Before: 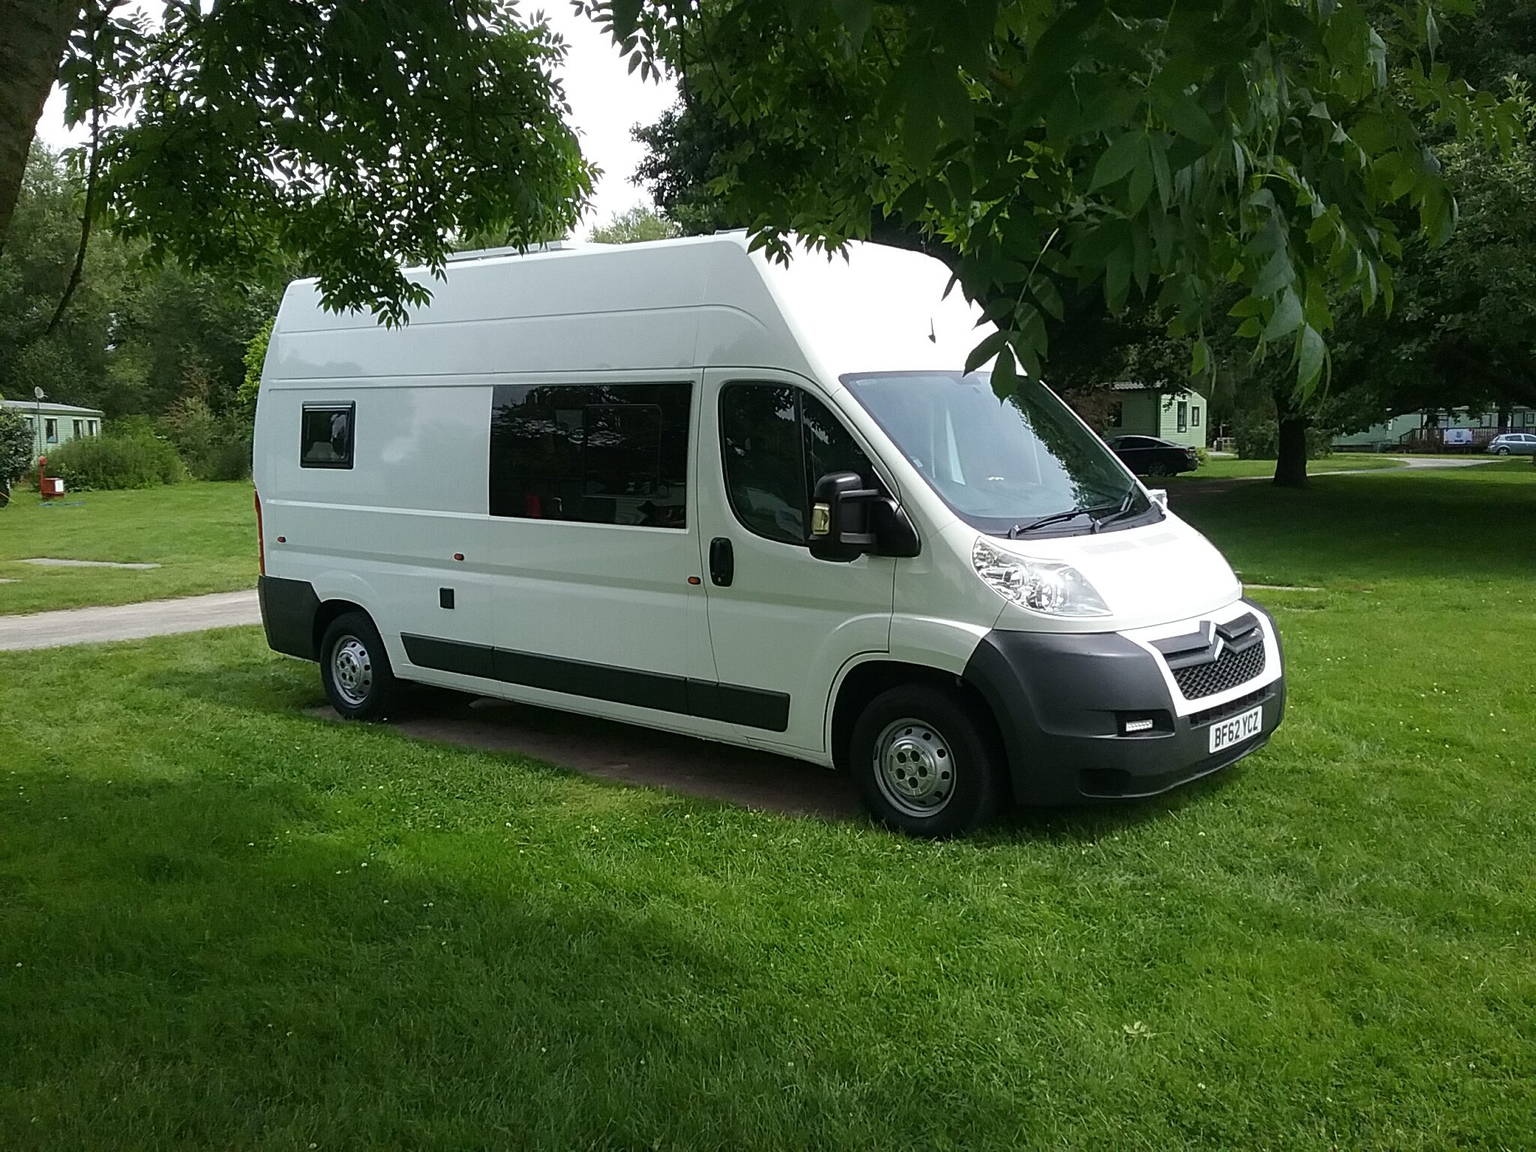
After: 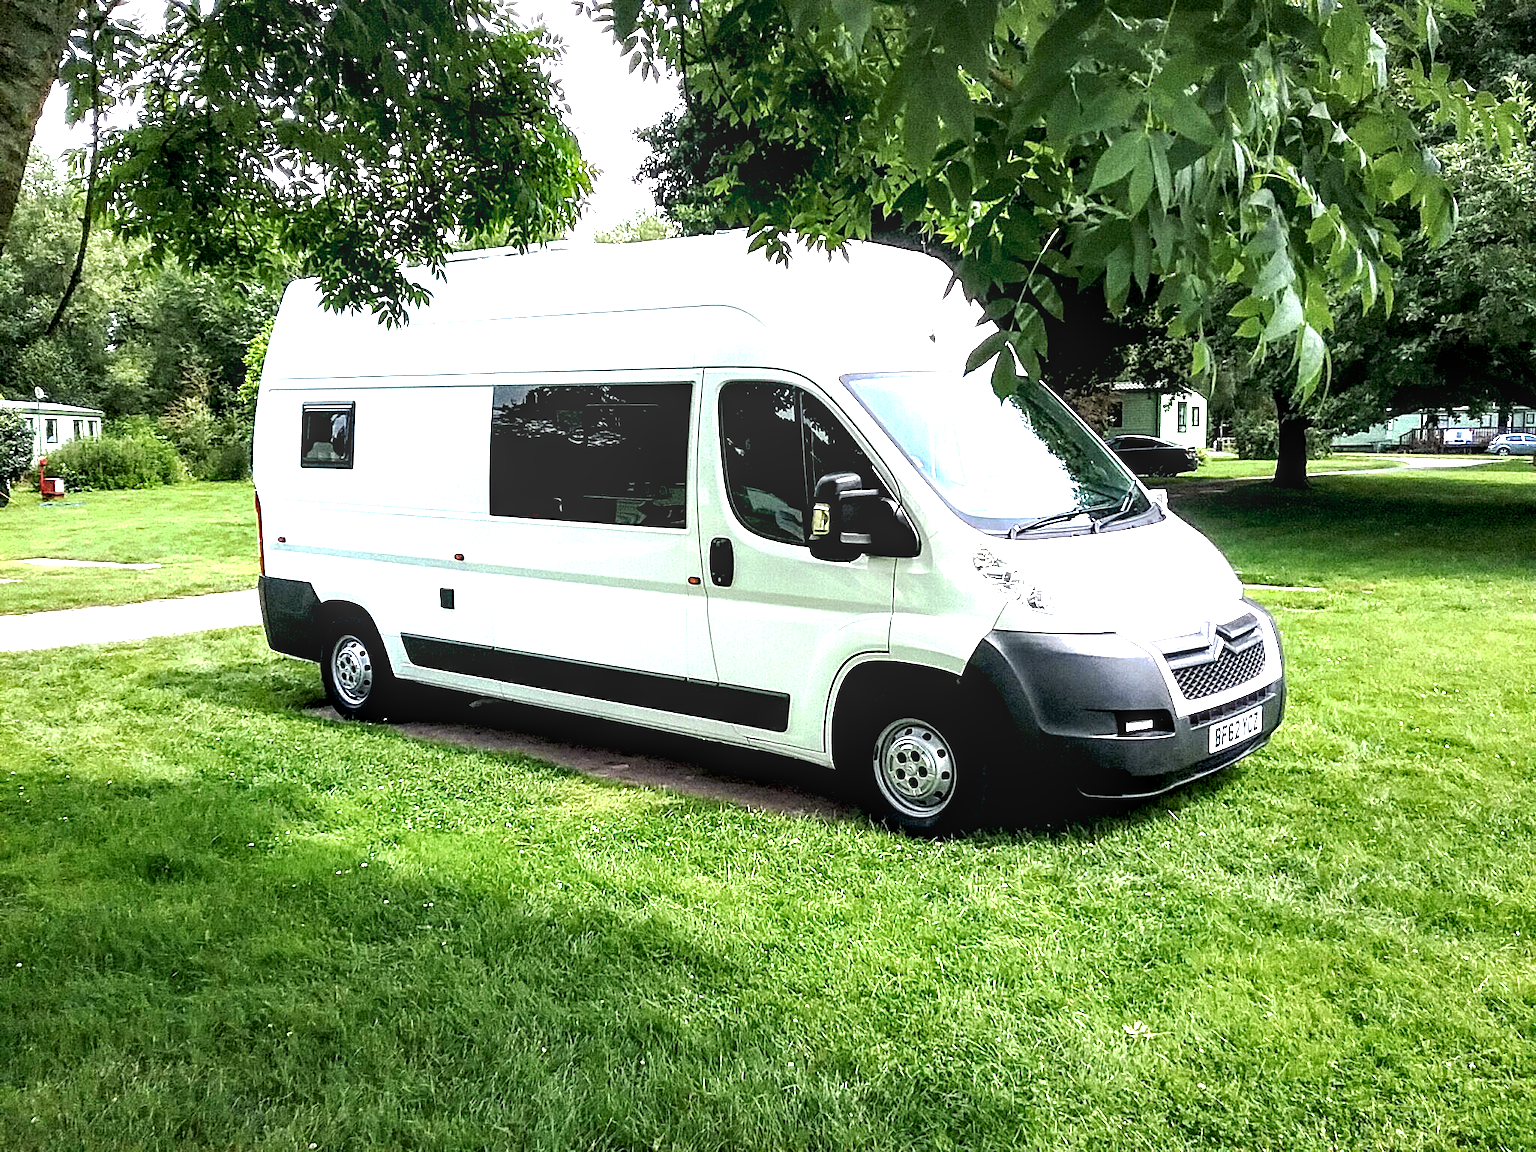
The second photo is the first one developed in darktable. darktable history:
tone curve: curves: ch0 [(0, 0) (0.003, 0.018) (0.011, 0.024) (0.025, 0.038) (0.044, 0.067) (0.069, 0.098) (0.1, 0.13) (0.136, 0.165) (0.177, 0.205) (0.224, 0.249) (0.277, 0.304) (0.335, 0.365) (0.399, 0.432) (0.468, 0.505) (0.543, 0.579) (0.623, 0.652) (0.709, 0.725) (0.801, 0.802) (0.898, 0.876) (1, 1)], preserve colors none
local contrast: detail 150%
contrast equalizer: y [[0.6 ×6], [0.55 ×6], [0 ×6], [0 ×6], [0 ×6]]
exposure: black level correction 0, exposure 1.195 EV, compensate highlight preservation false
tone equalizer: -8 EV -0.396 EV, -7 EV -0.418 EV, -6 EV -0.299 EV, -5 EV -0.22 EV, -3 EV 0.254 EV, -2 EV 0.352 EV, -1 EV 0.4 EV, +0 EV 0.393 EV
